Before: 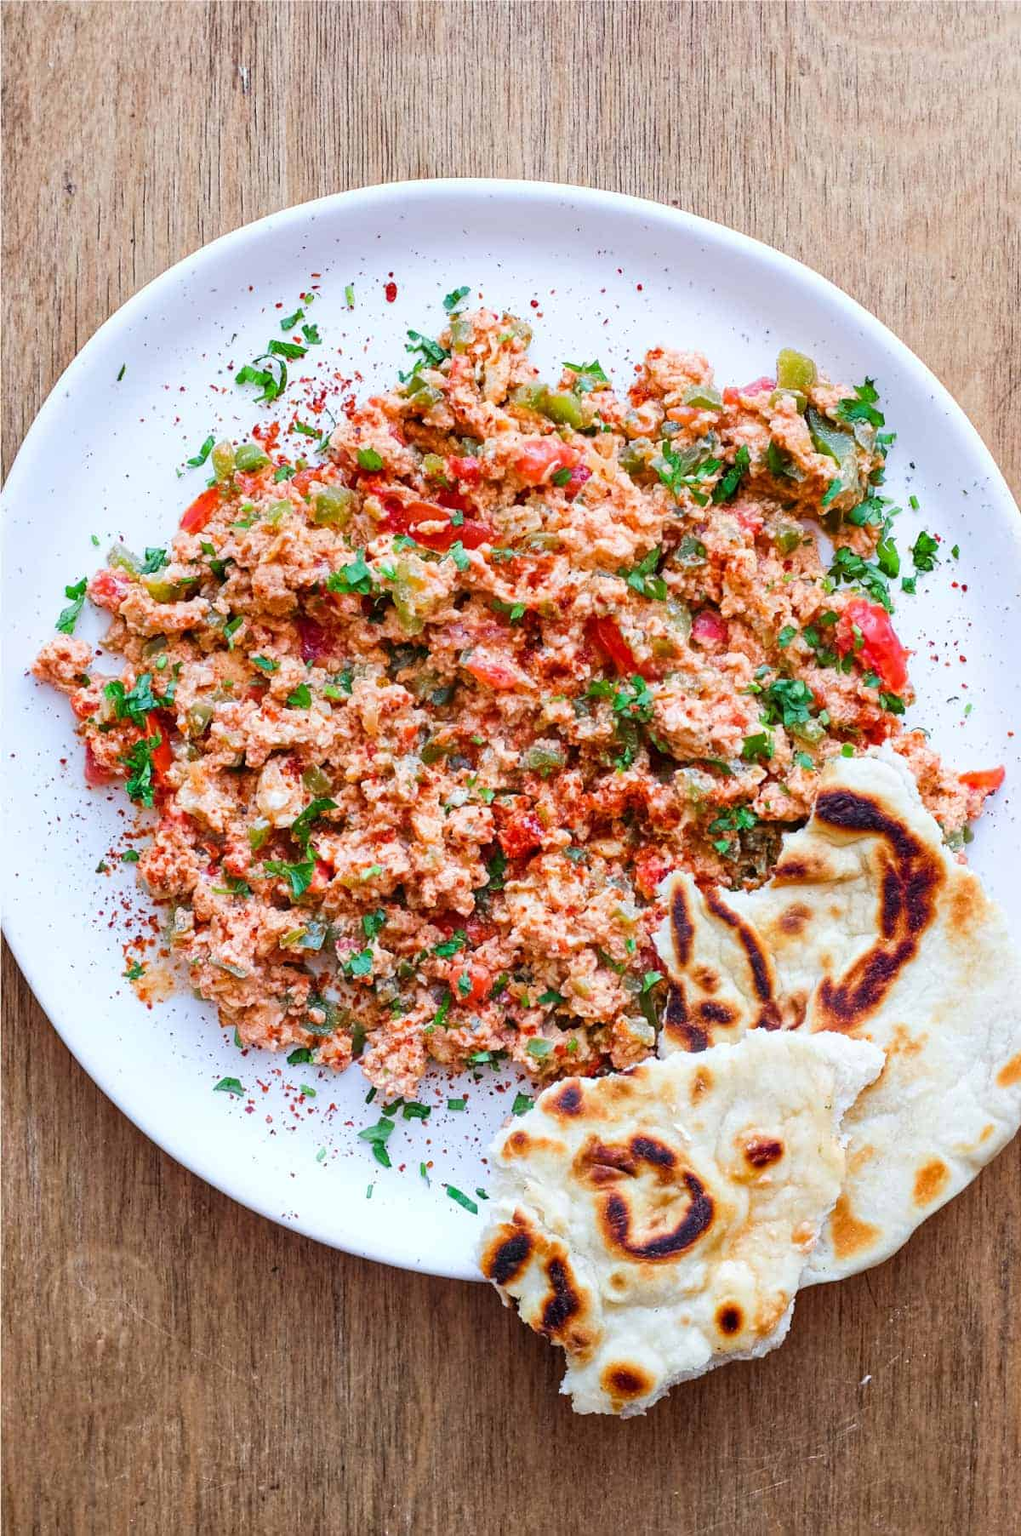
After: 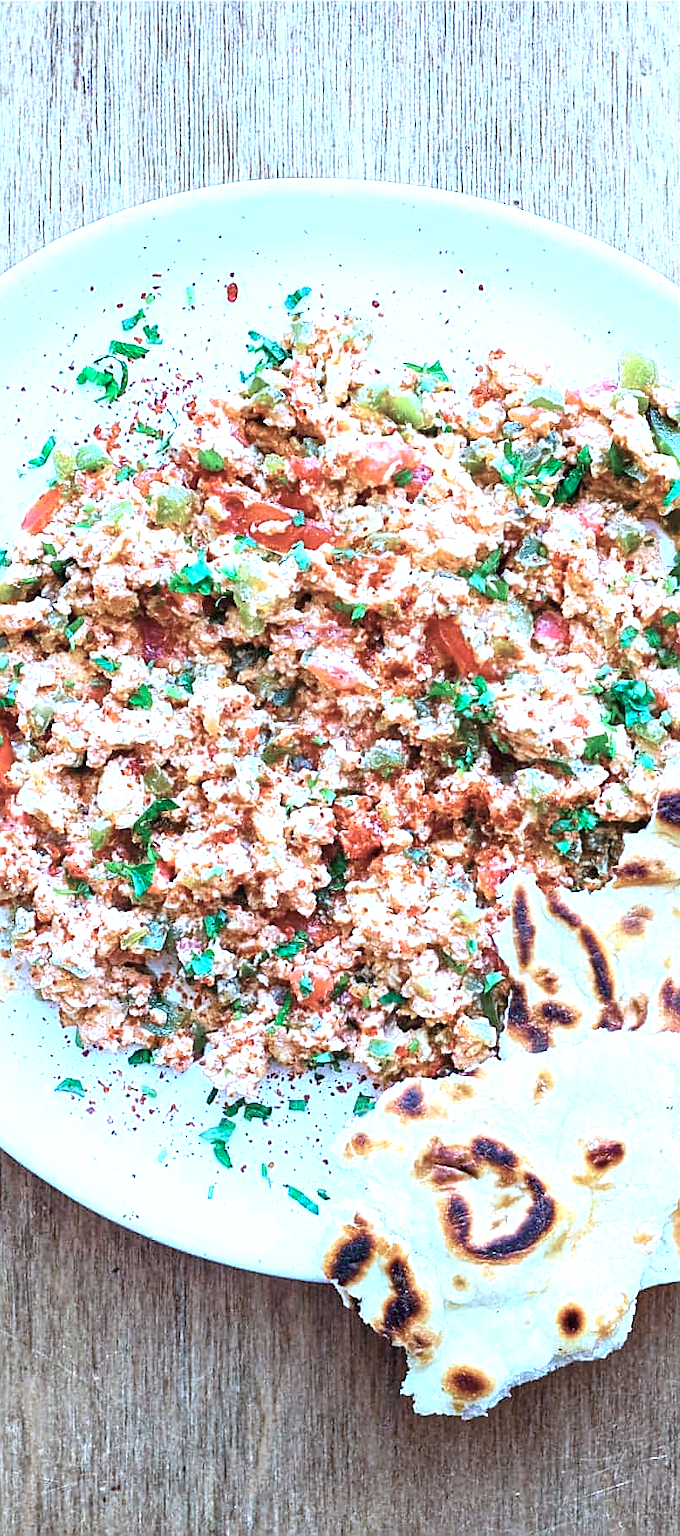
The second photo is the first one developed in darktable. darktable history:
sharpen: on, module defaults
contrast brightness saturation: contrast 0.058, brightness -0.01, saturation -0.247
crop and rotate: left 15.612%, right 17.775%
exposure: black level correction 0, exposure 1 EV, compensate exposure bias true, compensate highlight preservation false
color calibration: illuminant custom, x 0.43, y 0.394, temperature 3100.27 K
